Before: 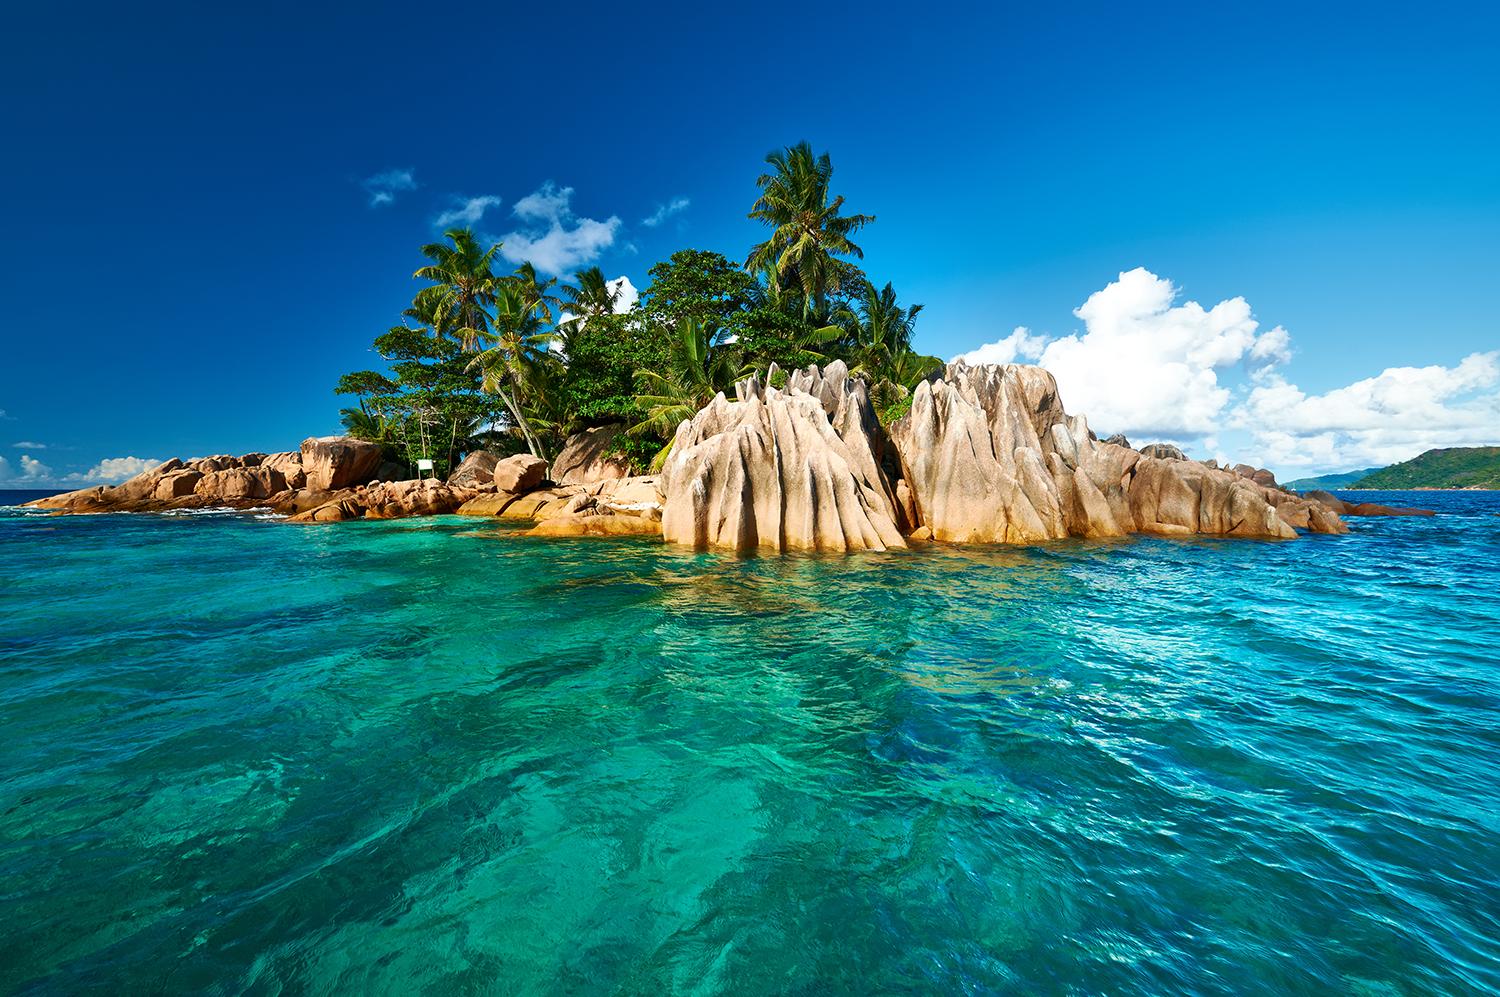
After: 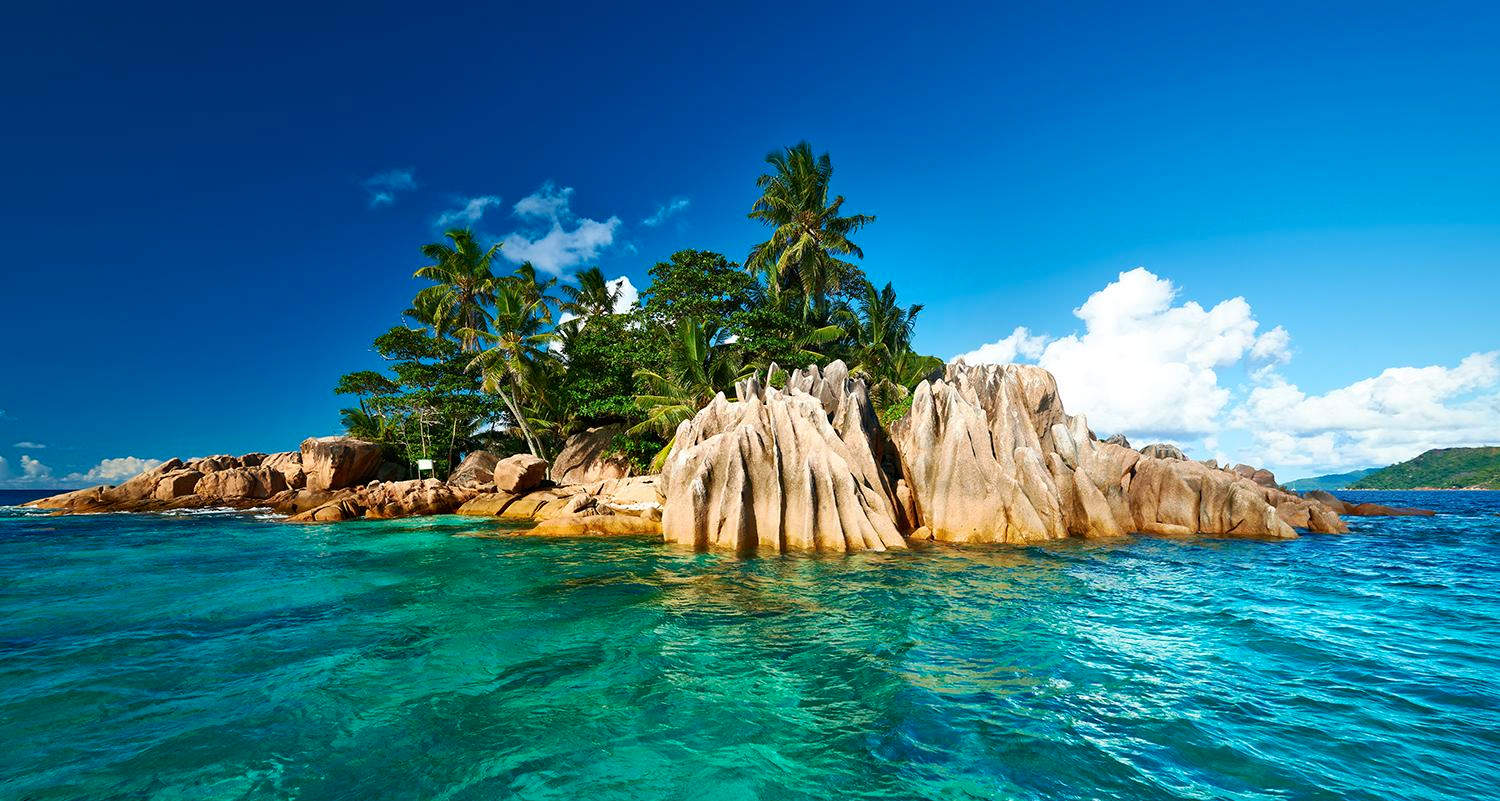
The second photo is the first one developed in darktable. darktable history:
crop: bottom 19.644%
shadows and highlights: shadows -40.15, highlights 62.88, soften with gaussian
haze removal: on, module defaults
